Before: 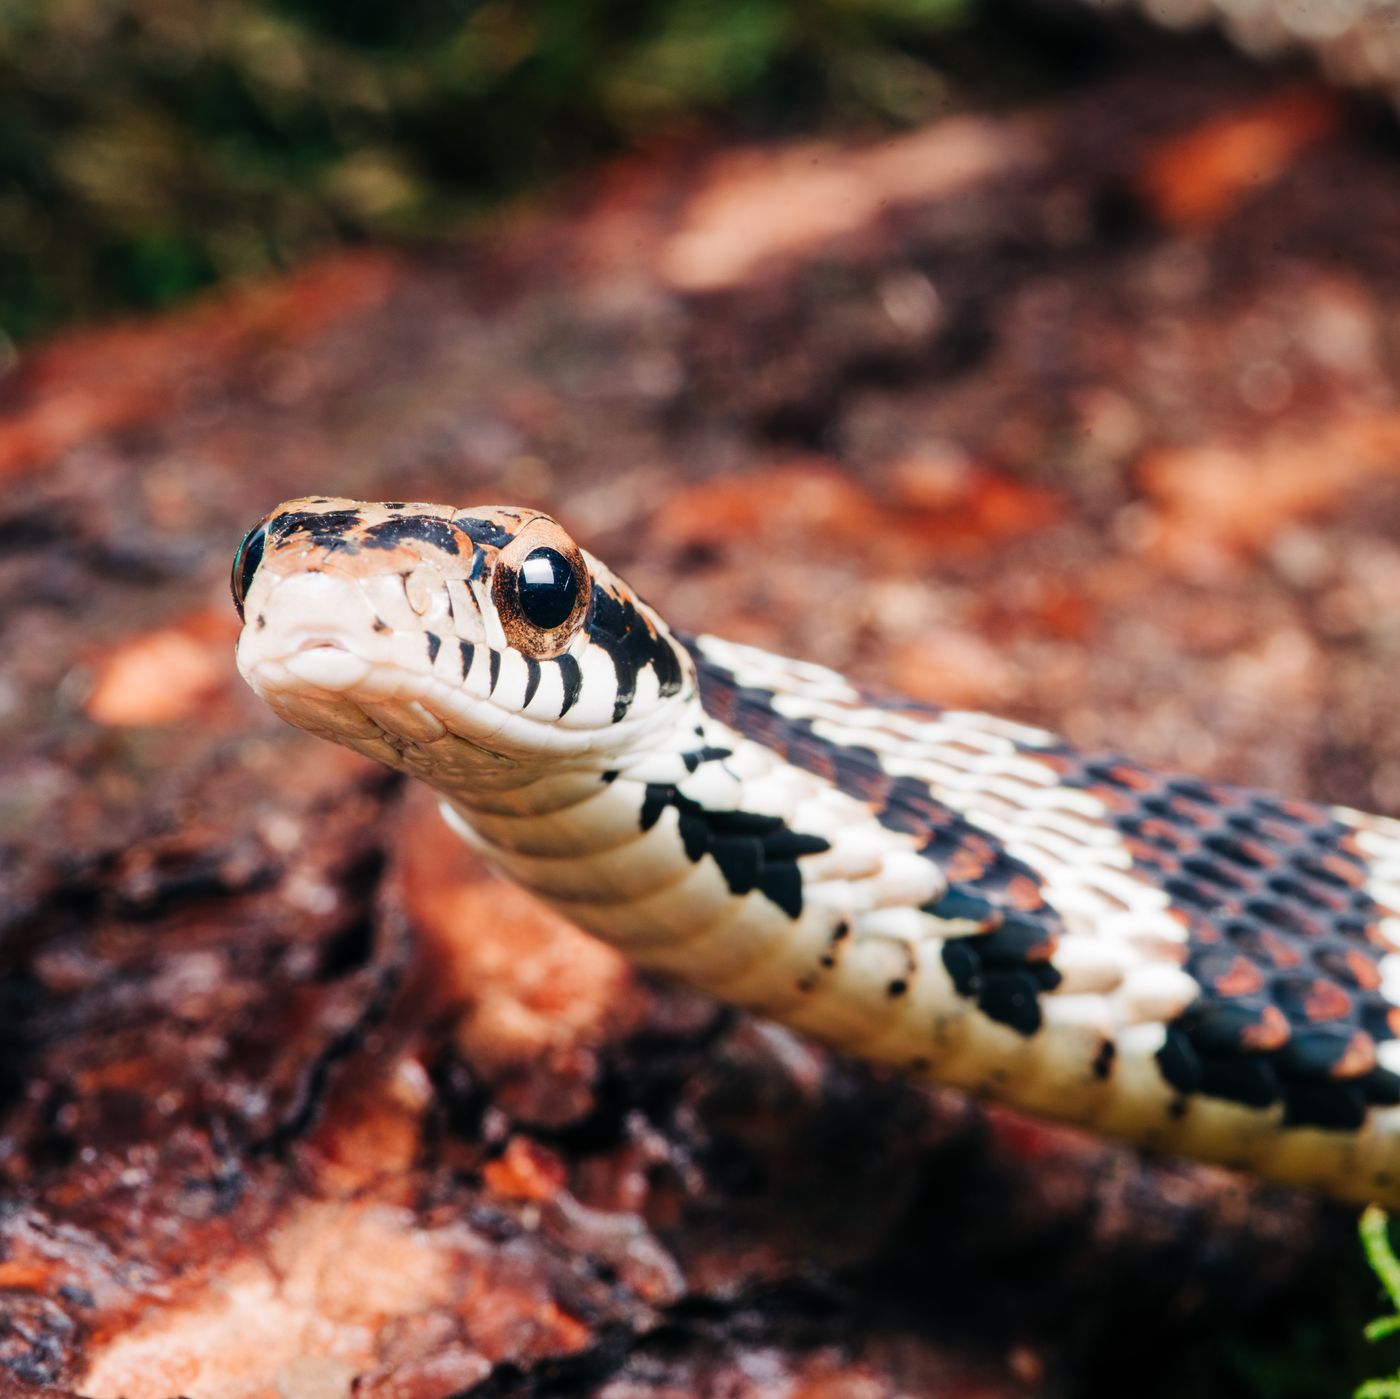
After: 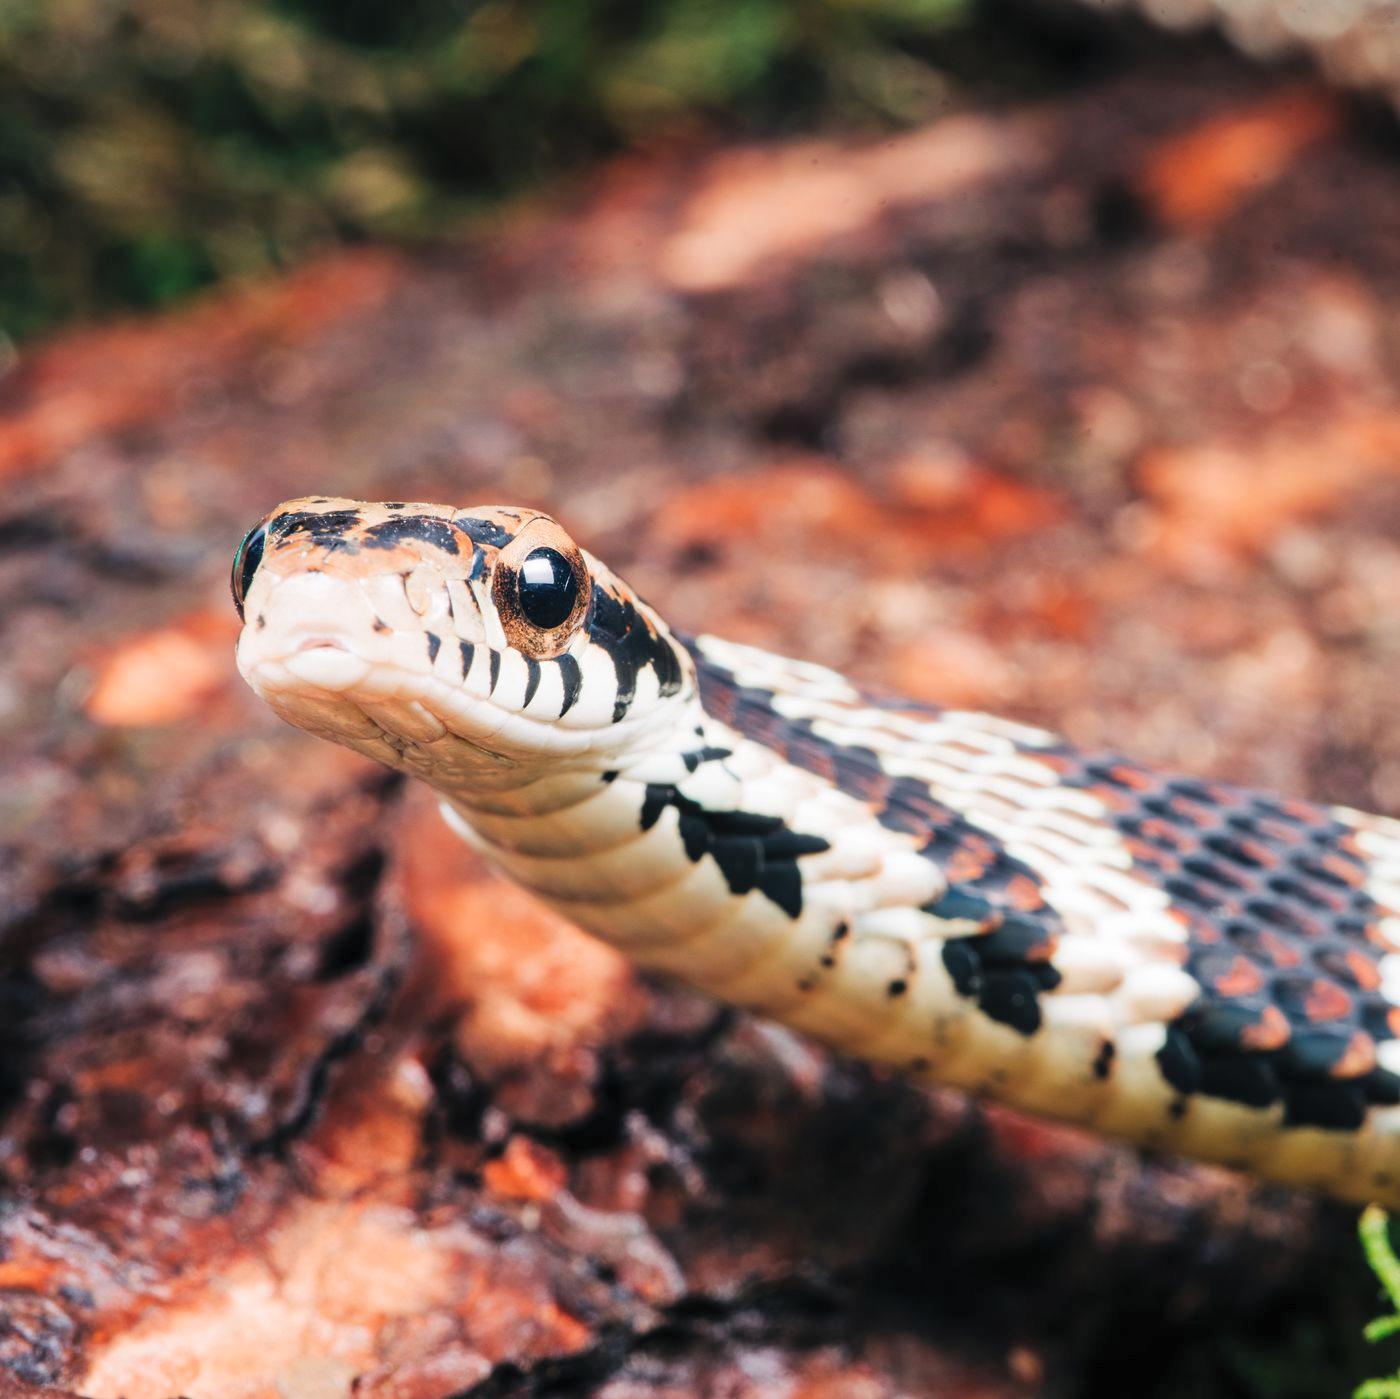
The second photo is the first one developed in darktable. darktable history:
contrast brightness saturation: brightness 0.137
